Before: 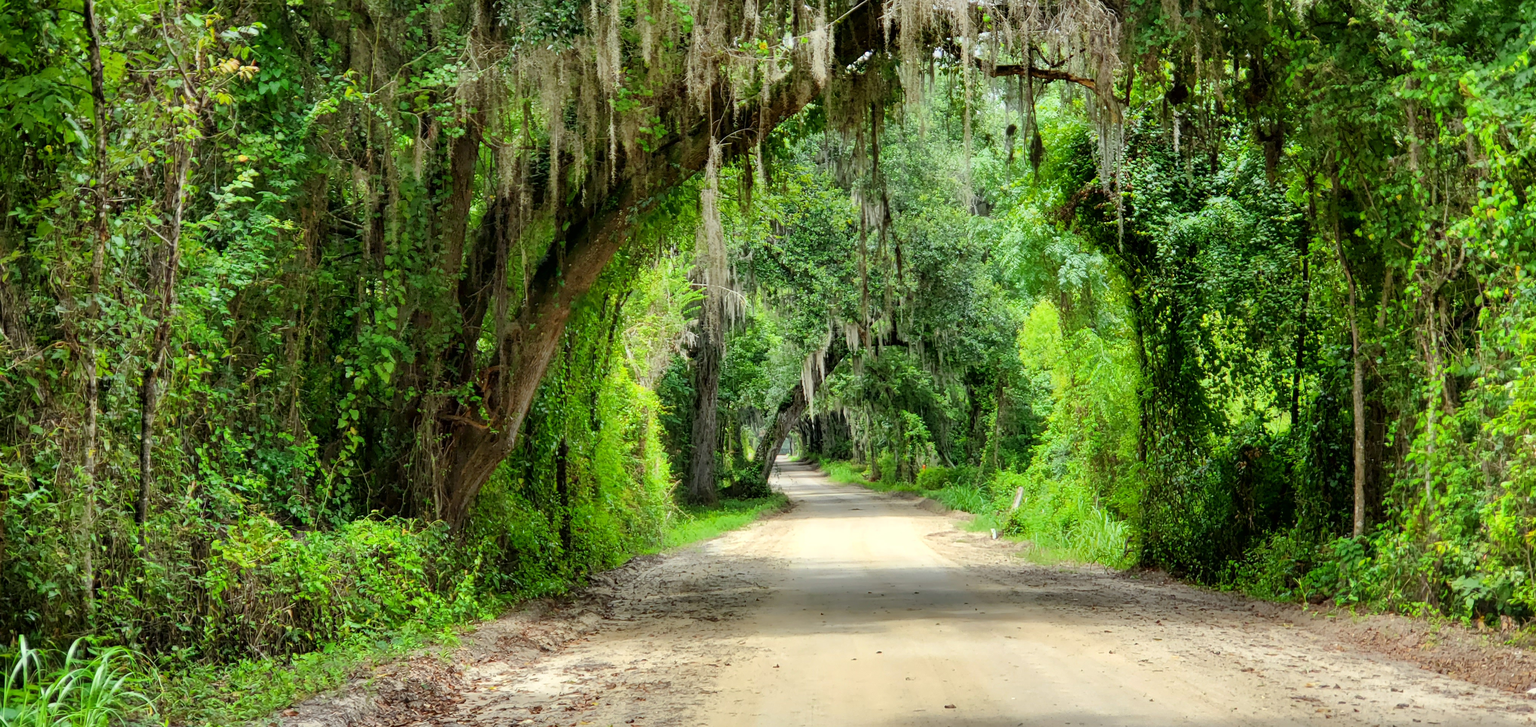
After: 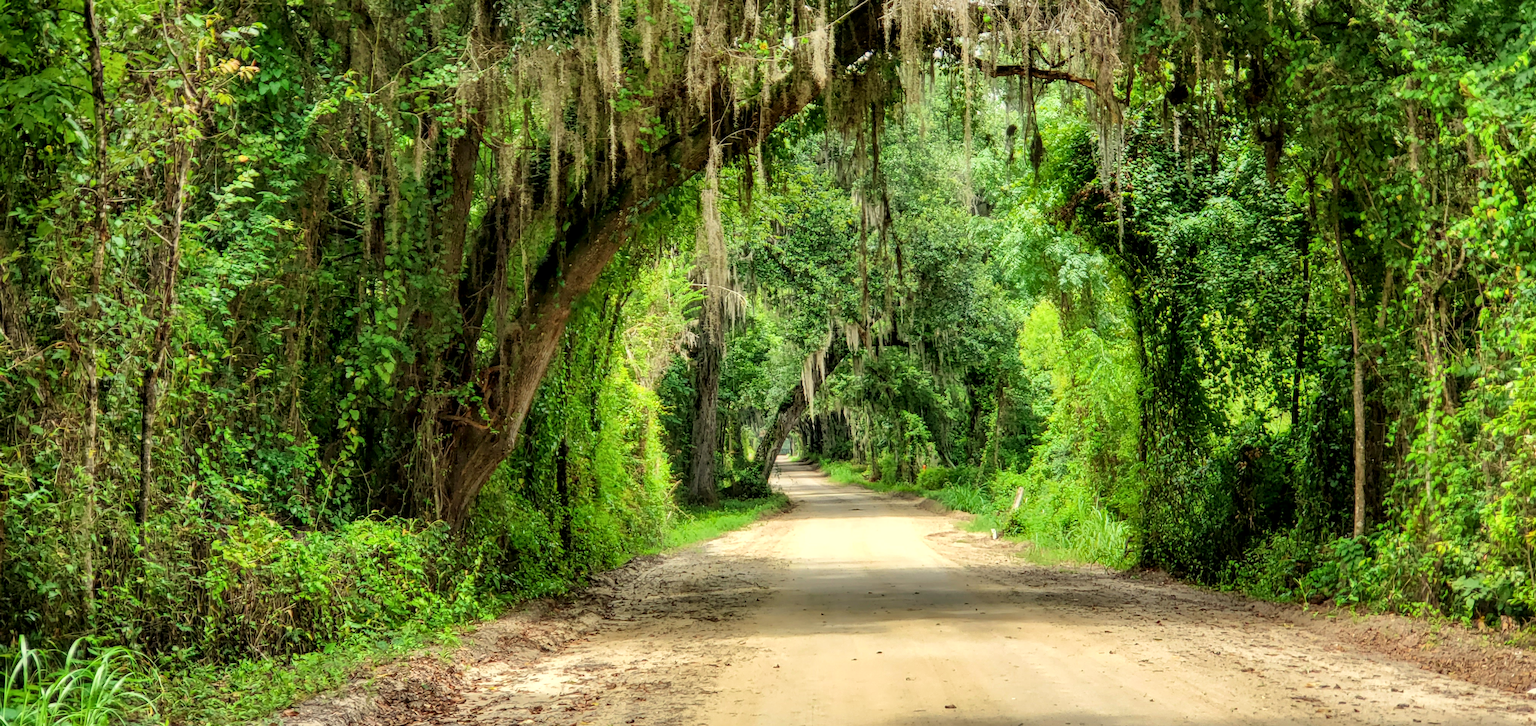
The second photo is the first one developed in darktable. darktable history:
local contrast: on, module defaults
white balance: red 1.045, blue 0.932
velvia: on, module defaults
